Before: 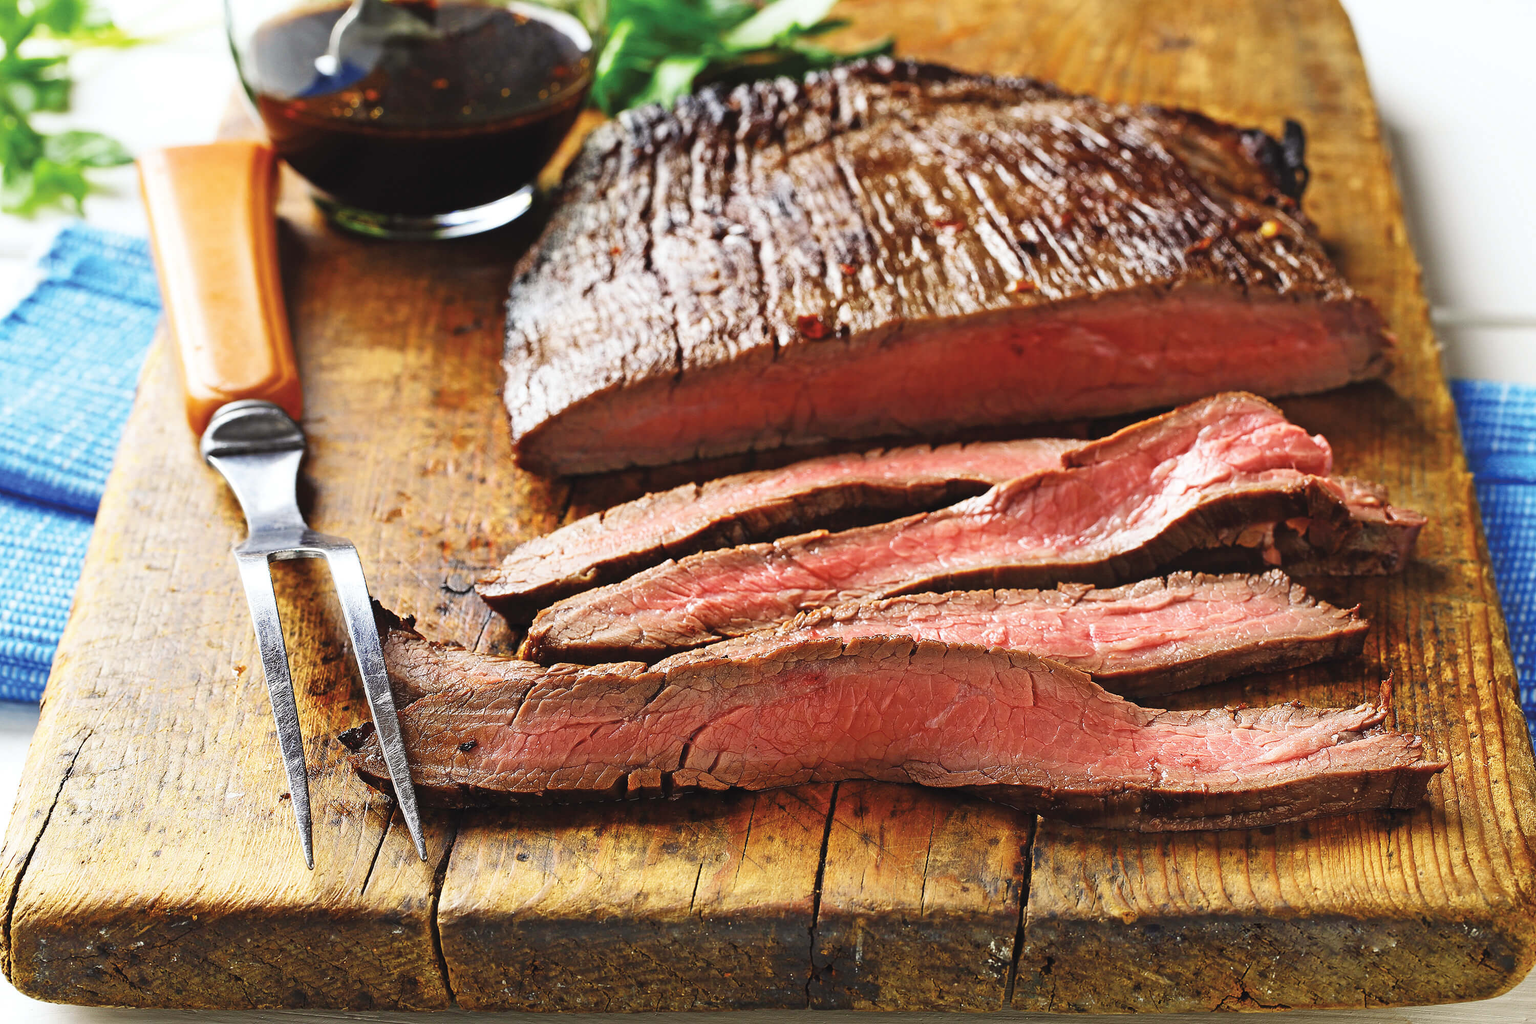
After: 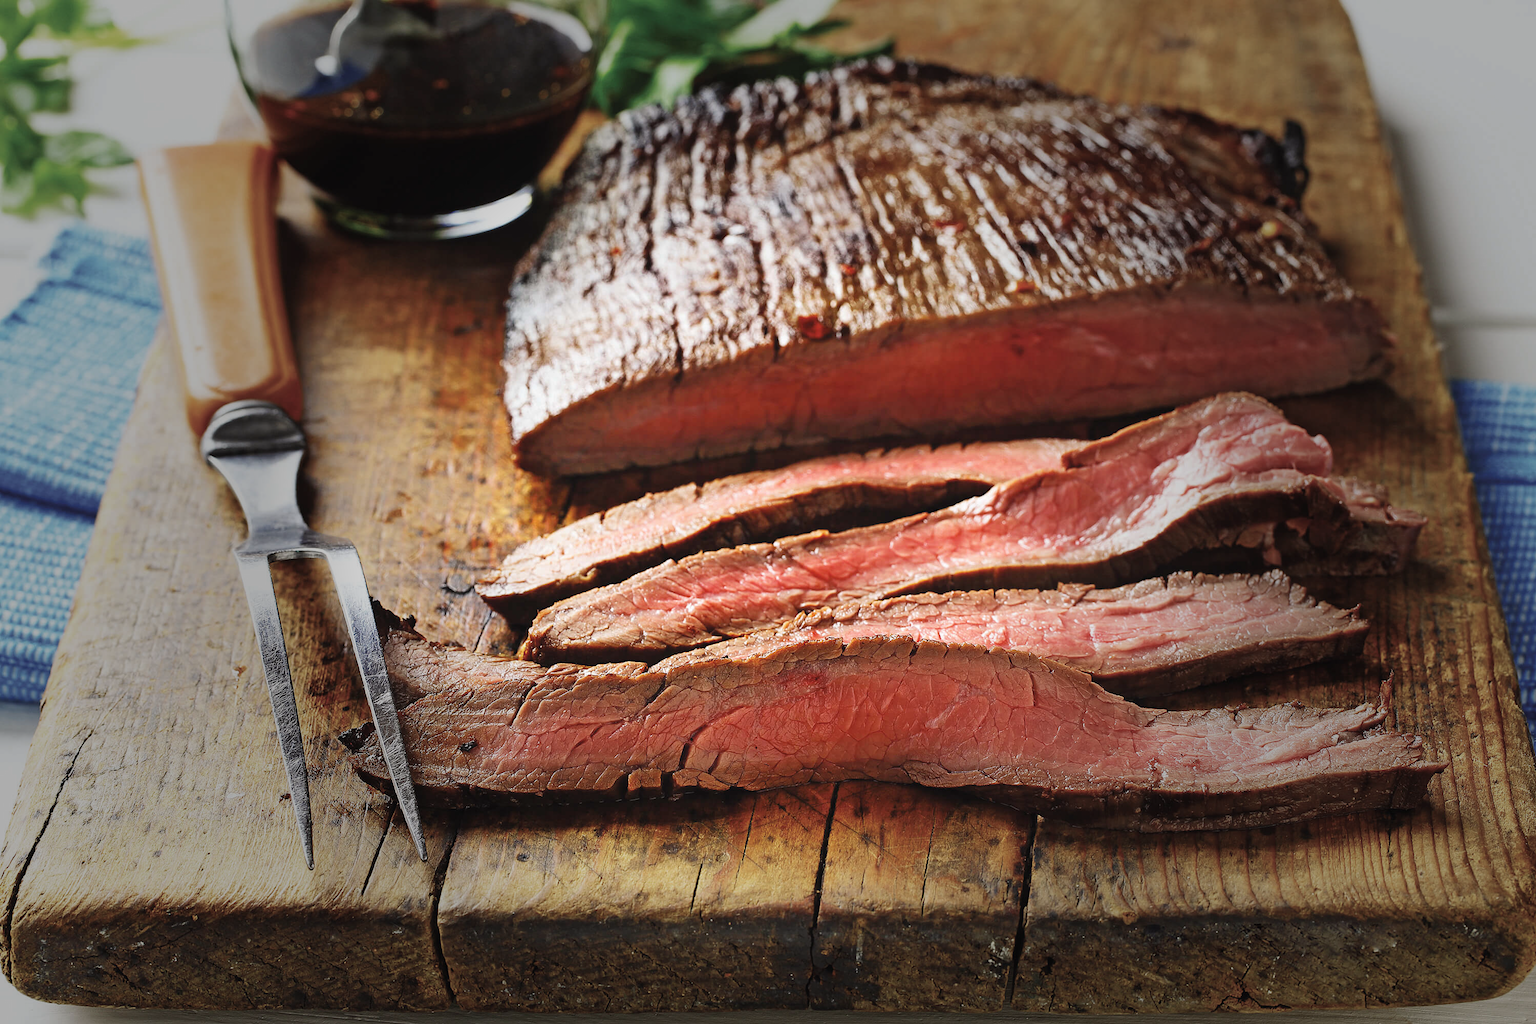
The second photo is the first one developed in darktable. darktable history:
vignetting: fall-off start 30.7%, fall-off radius 34.57%, brightness -0.58, saturation -0.257
